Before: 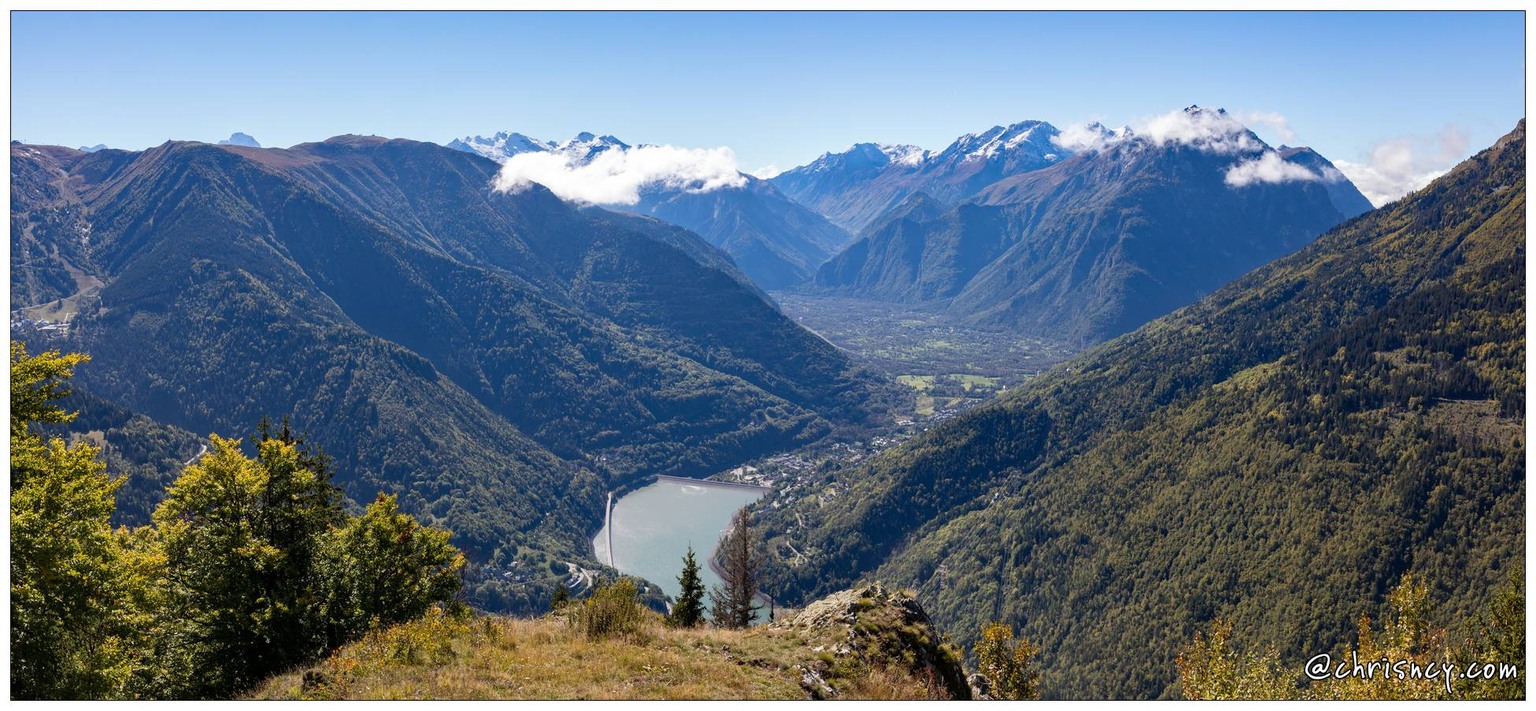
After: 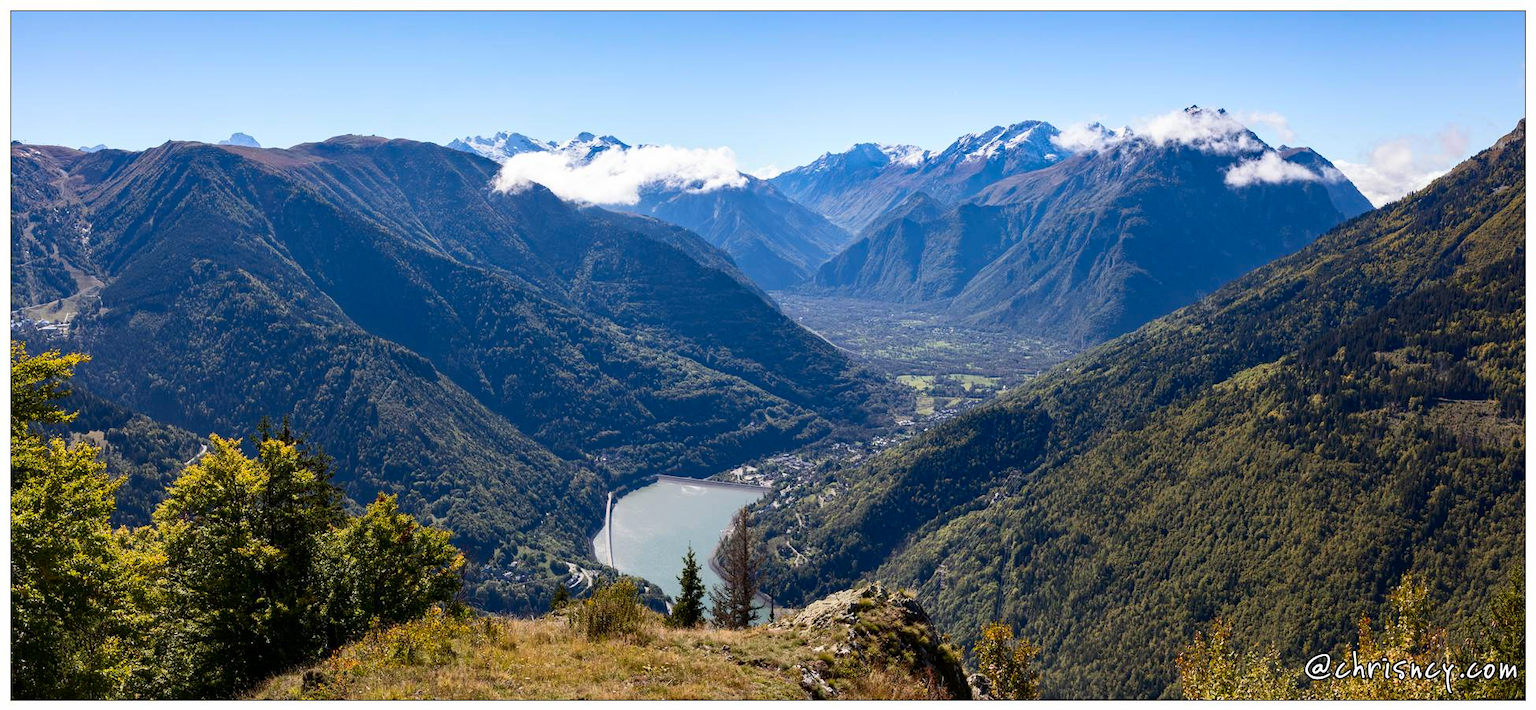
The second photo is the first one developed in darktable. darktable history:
color balance: contrast -0.5%
contrast brightness saturation: contrast 0.15, brightness -0.01, saturation 0.1
